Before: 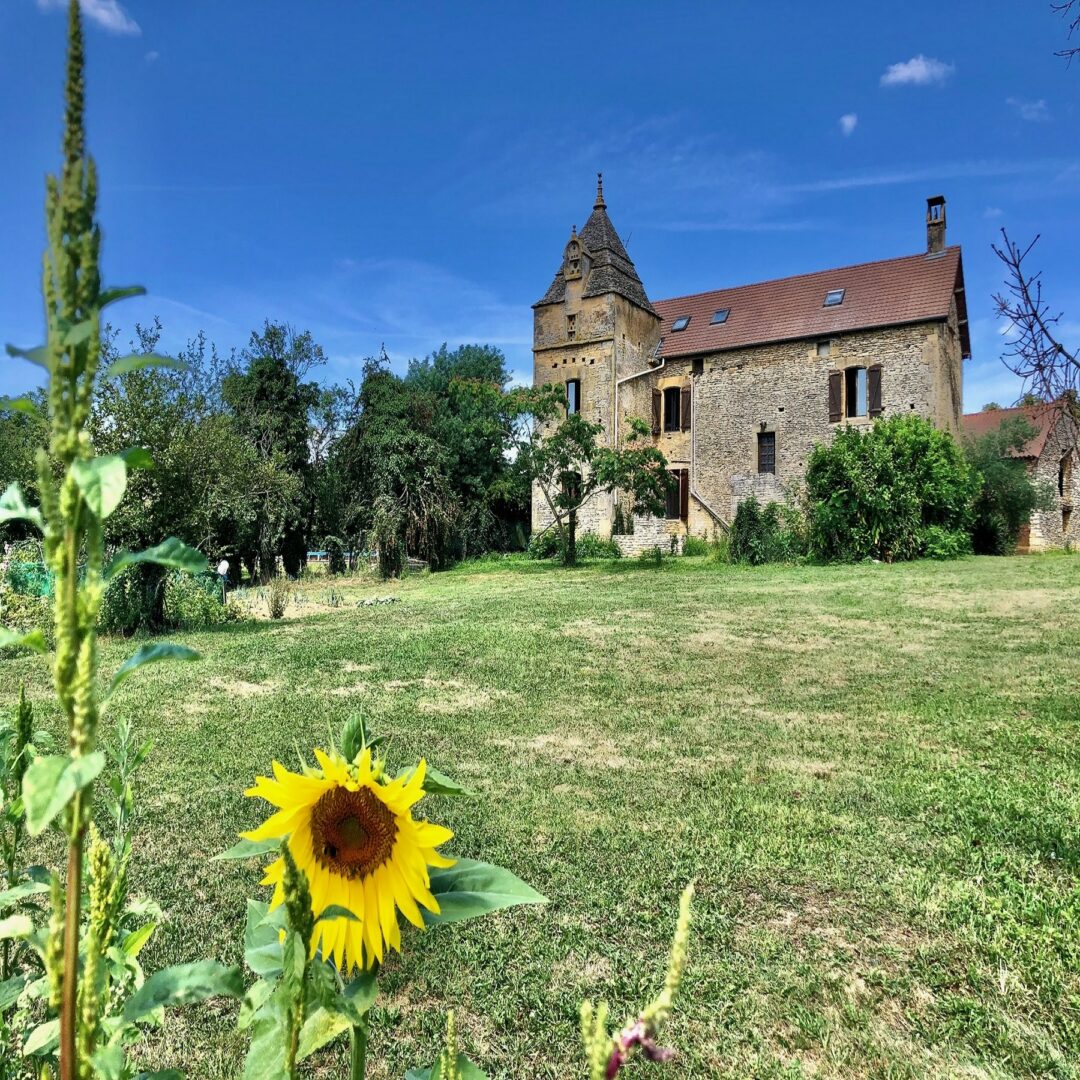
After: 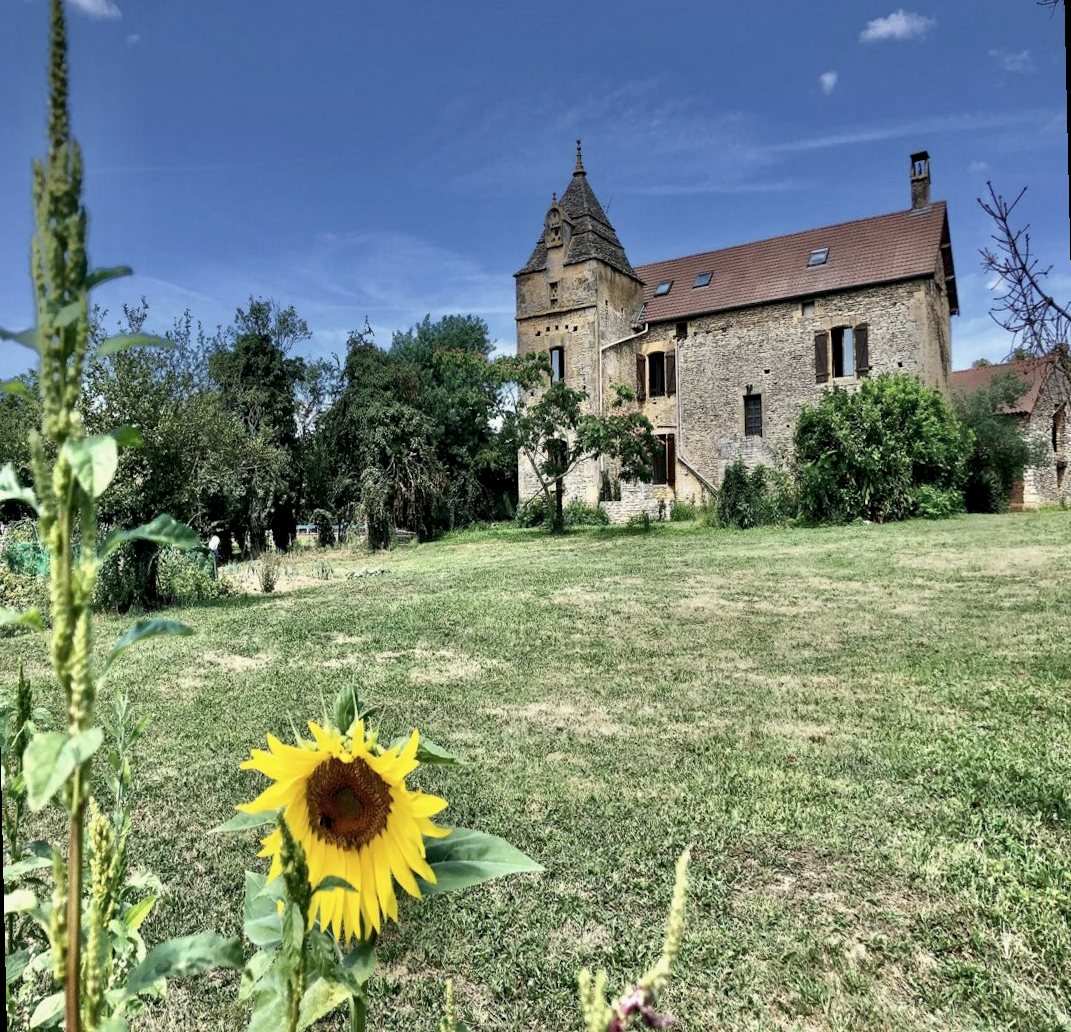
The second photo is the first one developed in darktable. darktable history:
contrast brightness saturation: contrast 0.1, saturation -0.3
rotate and perspective: rotation -1.32°, lens shift (horizontal) -0.031, crop left 0.015, crop right 0.985, crop top 0.047, crop bottom 0.982
